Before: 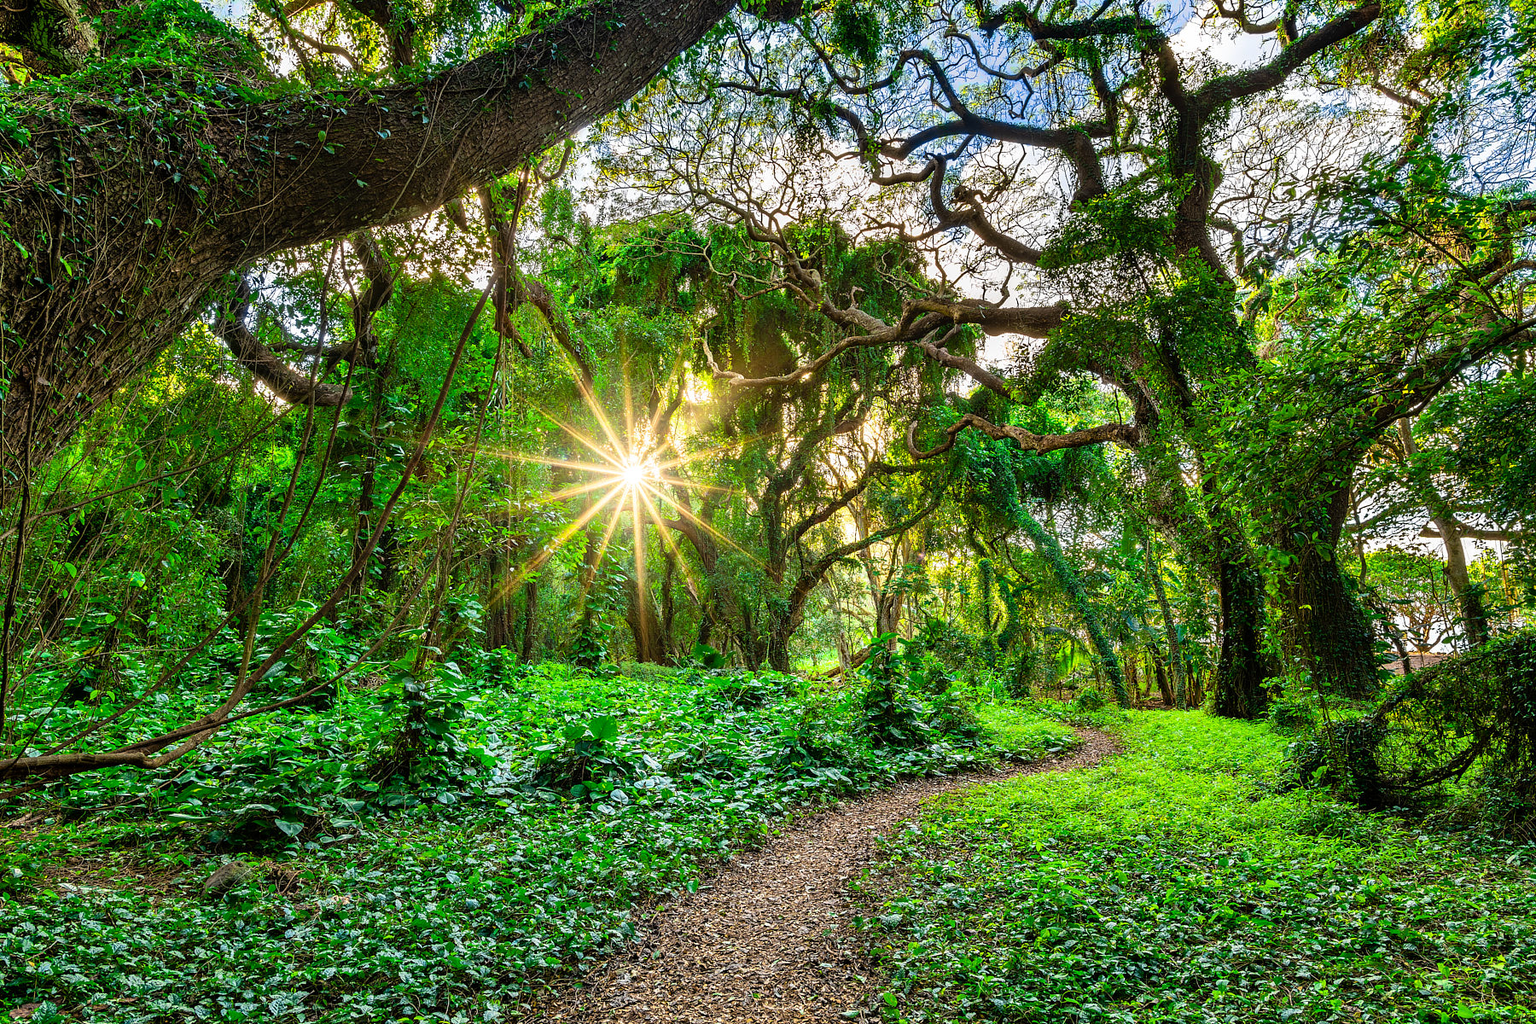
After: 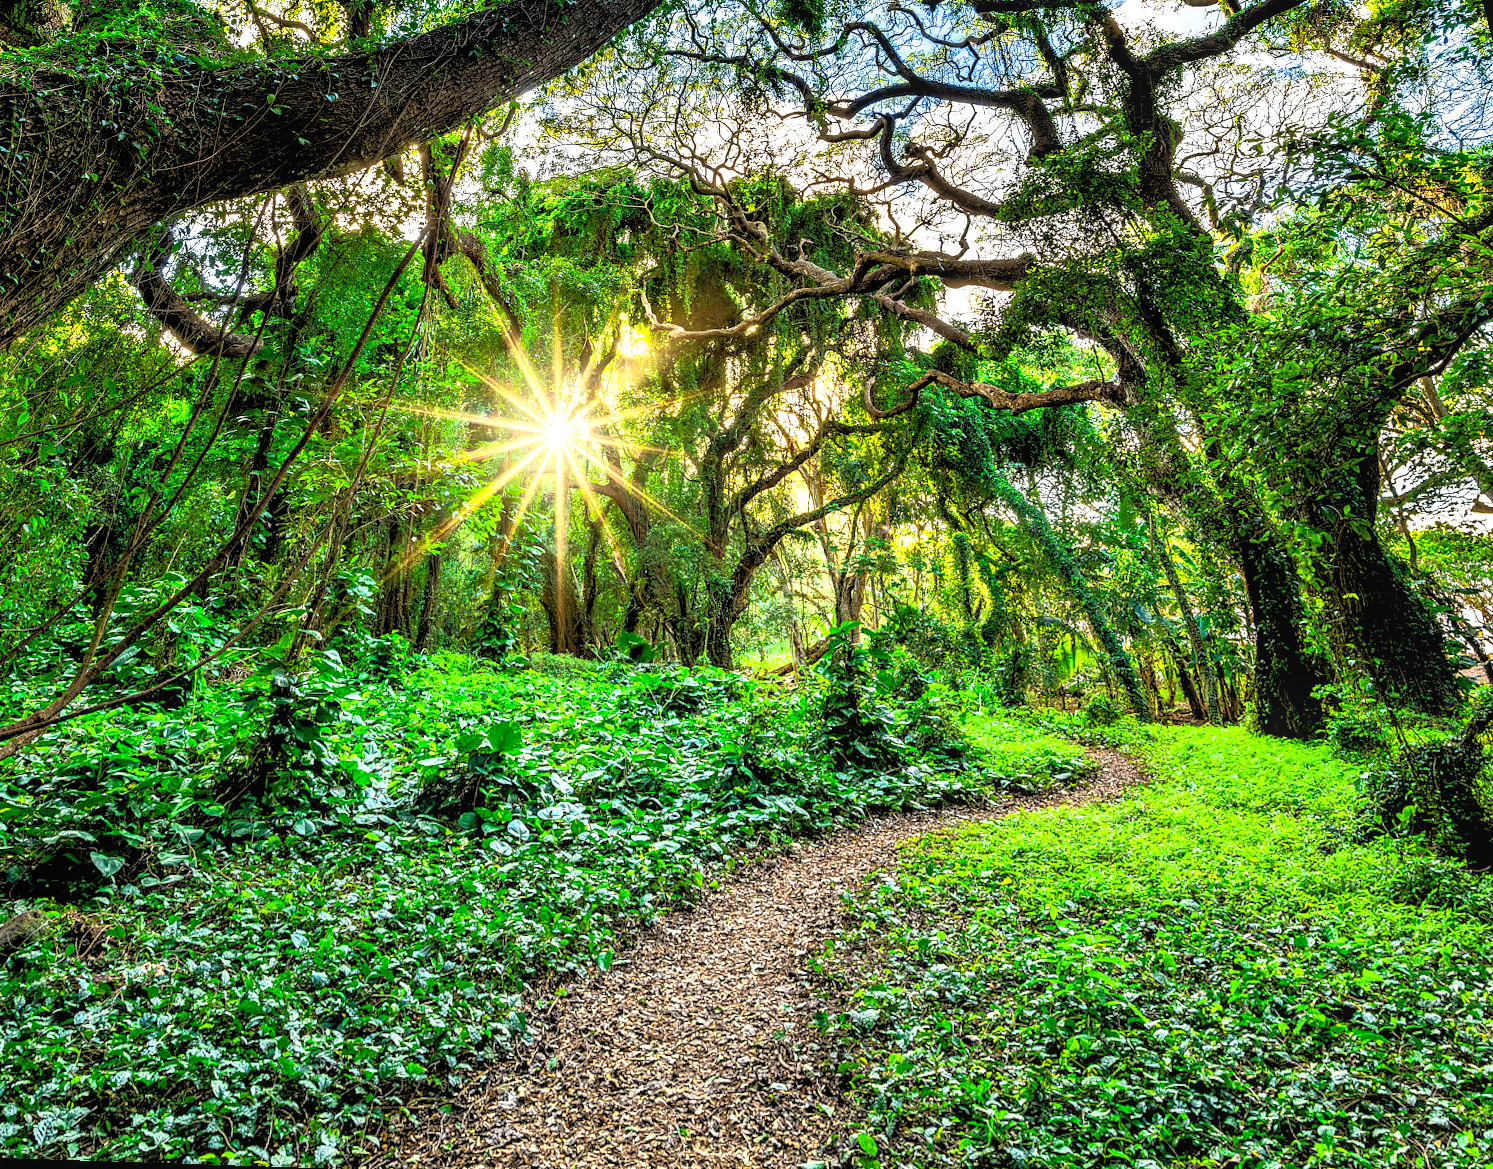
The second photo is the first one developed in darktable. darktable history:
rotate and perspective: rotation 0.72°, lens shift (vertical) -0.352, lens shift (horizontal) -0.051, crop left 0.152, crop right 0.859, crop top 0.019, crop bottom 0.964
base curve: curves: ch0 [(0, 0) (0.257, 0.25) (0.482, 0.586) (0.757, 0.871) (1, 1)]
local contrast: detail 117%
rgb levels: levels [[0.013, 0.434, 0.89], [0, 0.5, 1], [0, 0.5, 1]]
levels: levels [0, 0.476, 0.951]
